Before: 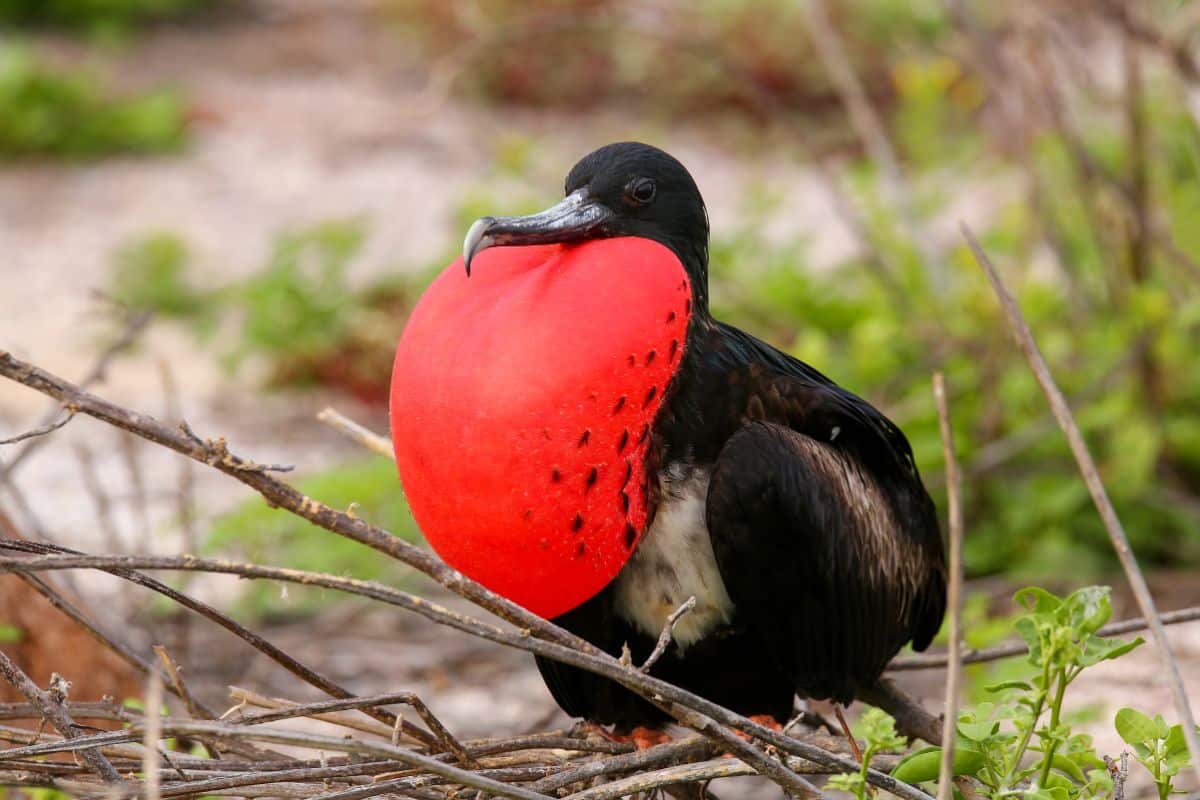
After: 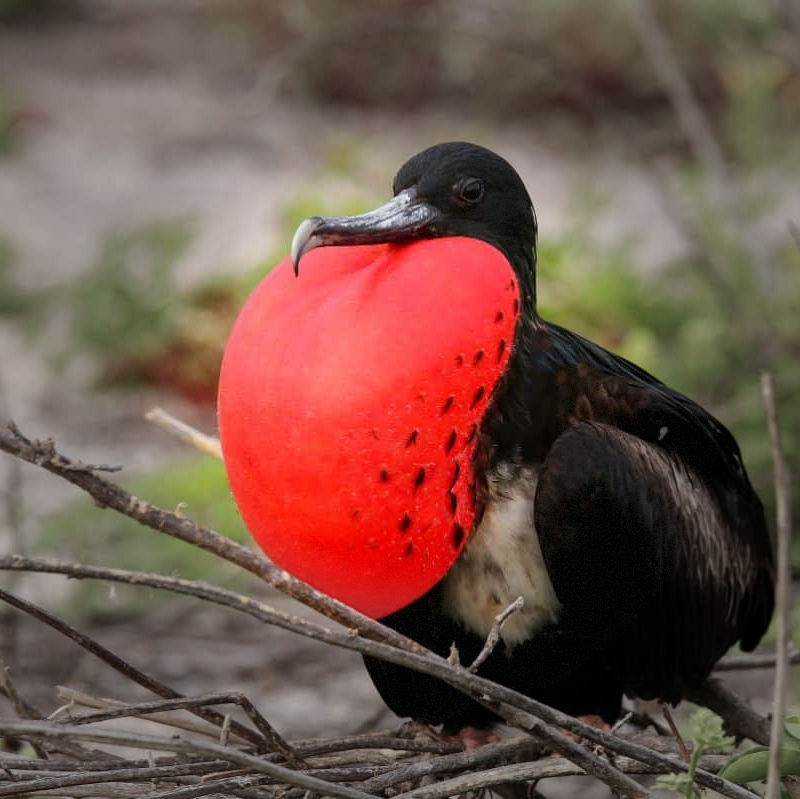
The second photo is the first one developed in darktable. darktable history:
crop and rotate: left 14.408%, right 18.924%
vignetting: fall-off start 39.51%, fall-off radius 40.91%, dithering 8-bit output, unbound false
